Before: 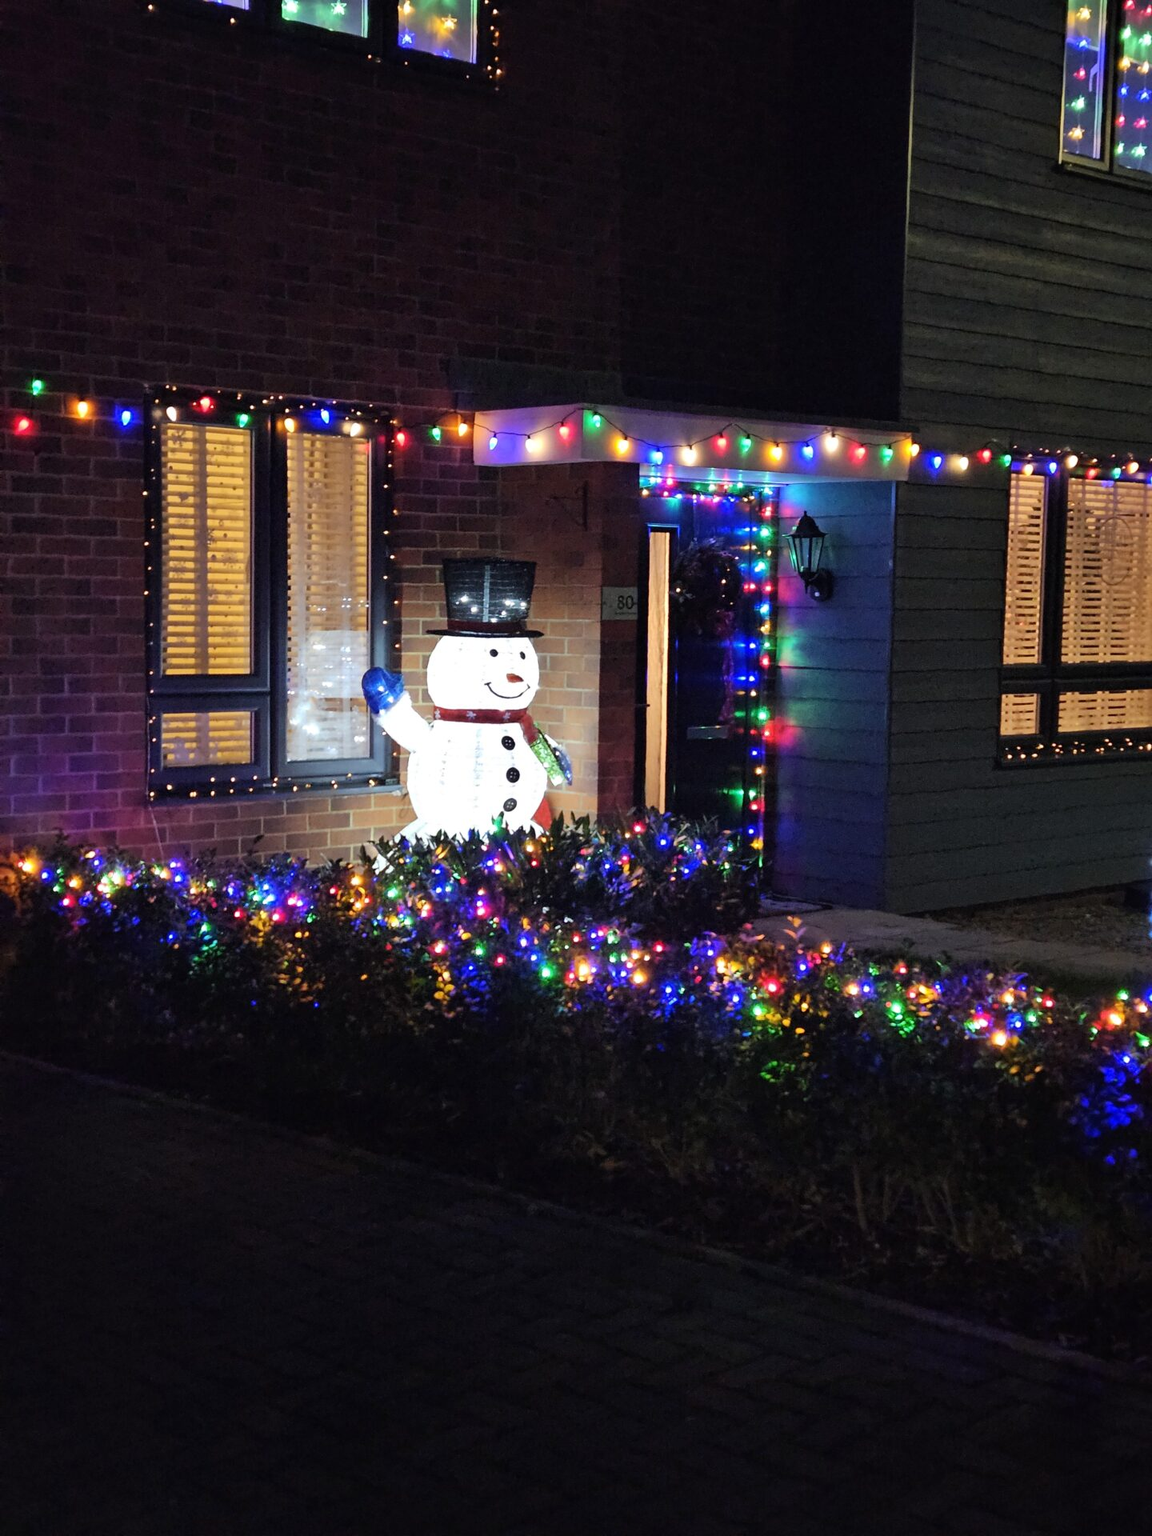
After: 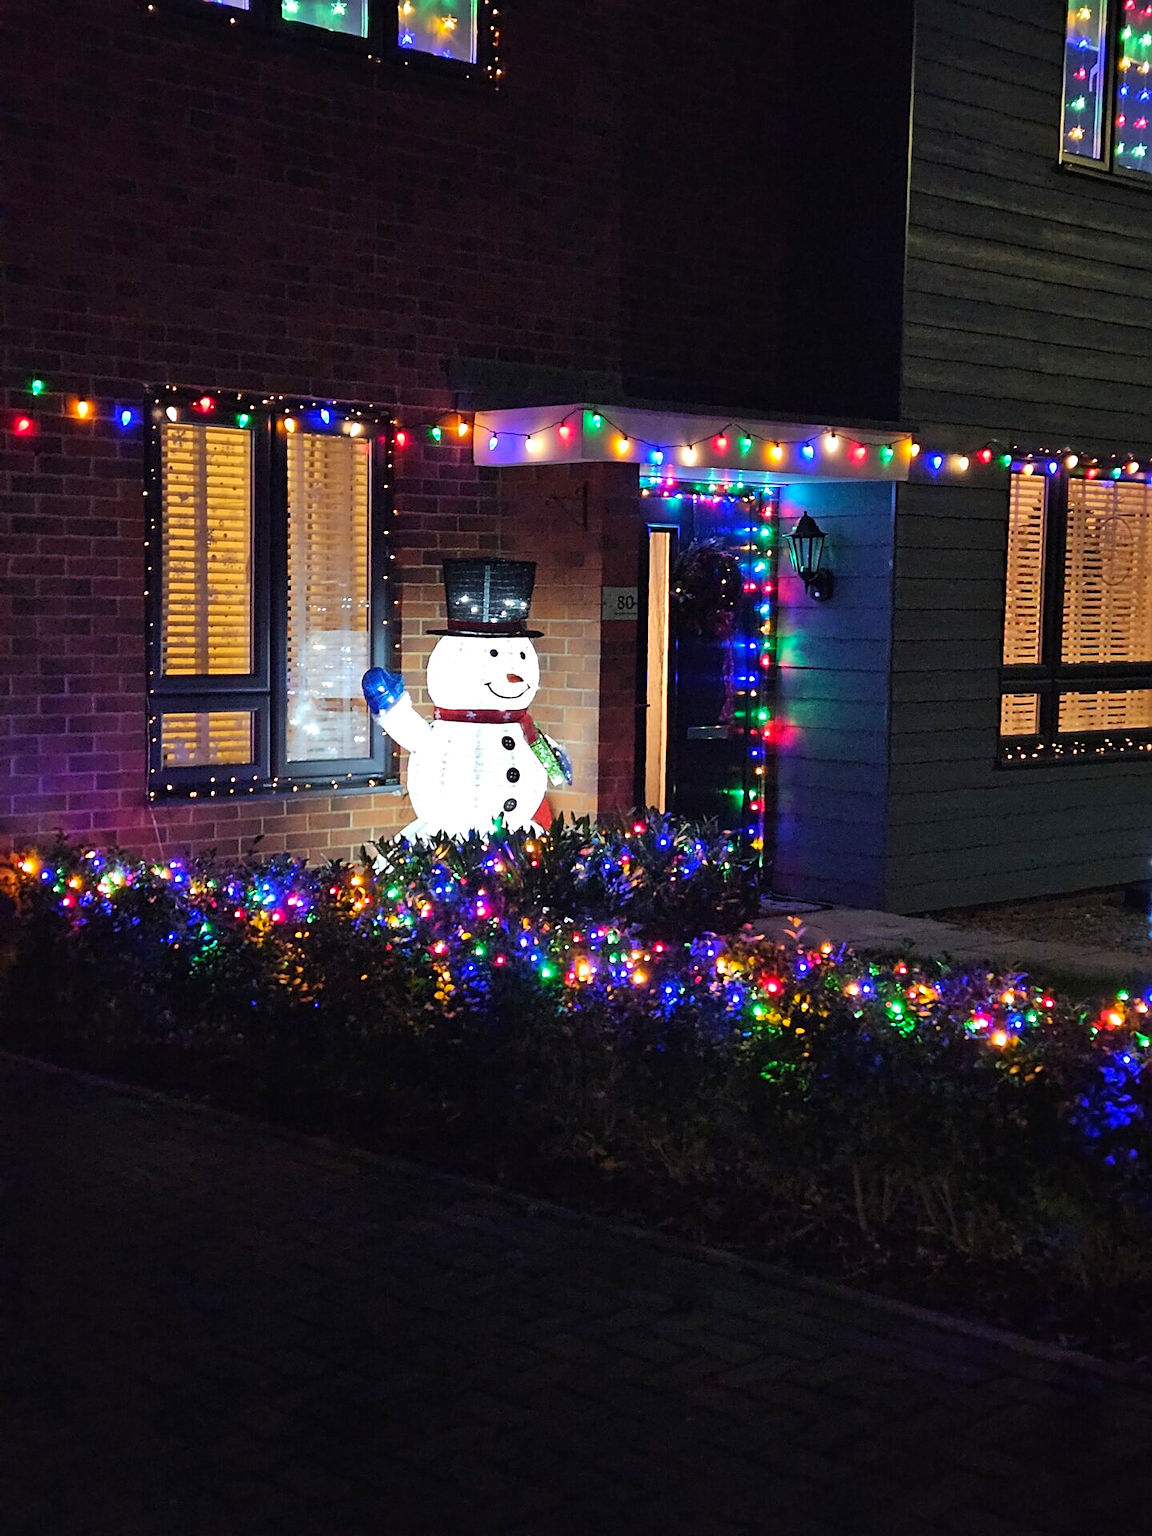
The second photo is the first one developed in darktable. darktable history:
tone equalizer: -8 EV 0.062 EV, edges refinement/feathering 500, mask exposure compensation -1.57 EV, preserve details no
sharpen: on, module defaults
